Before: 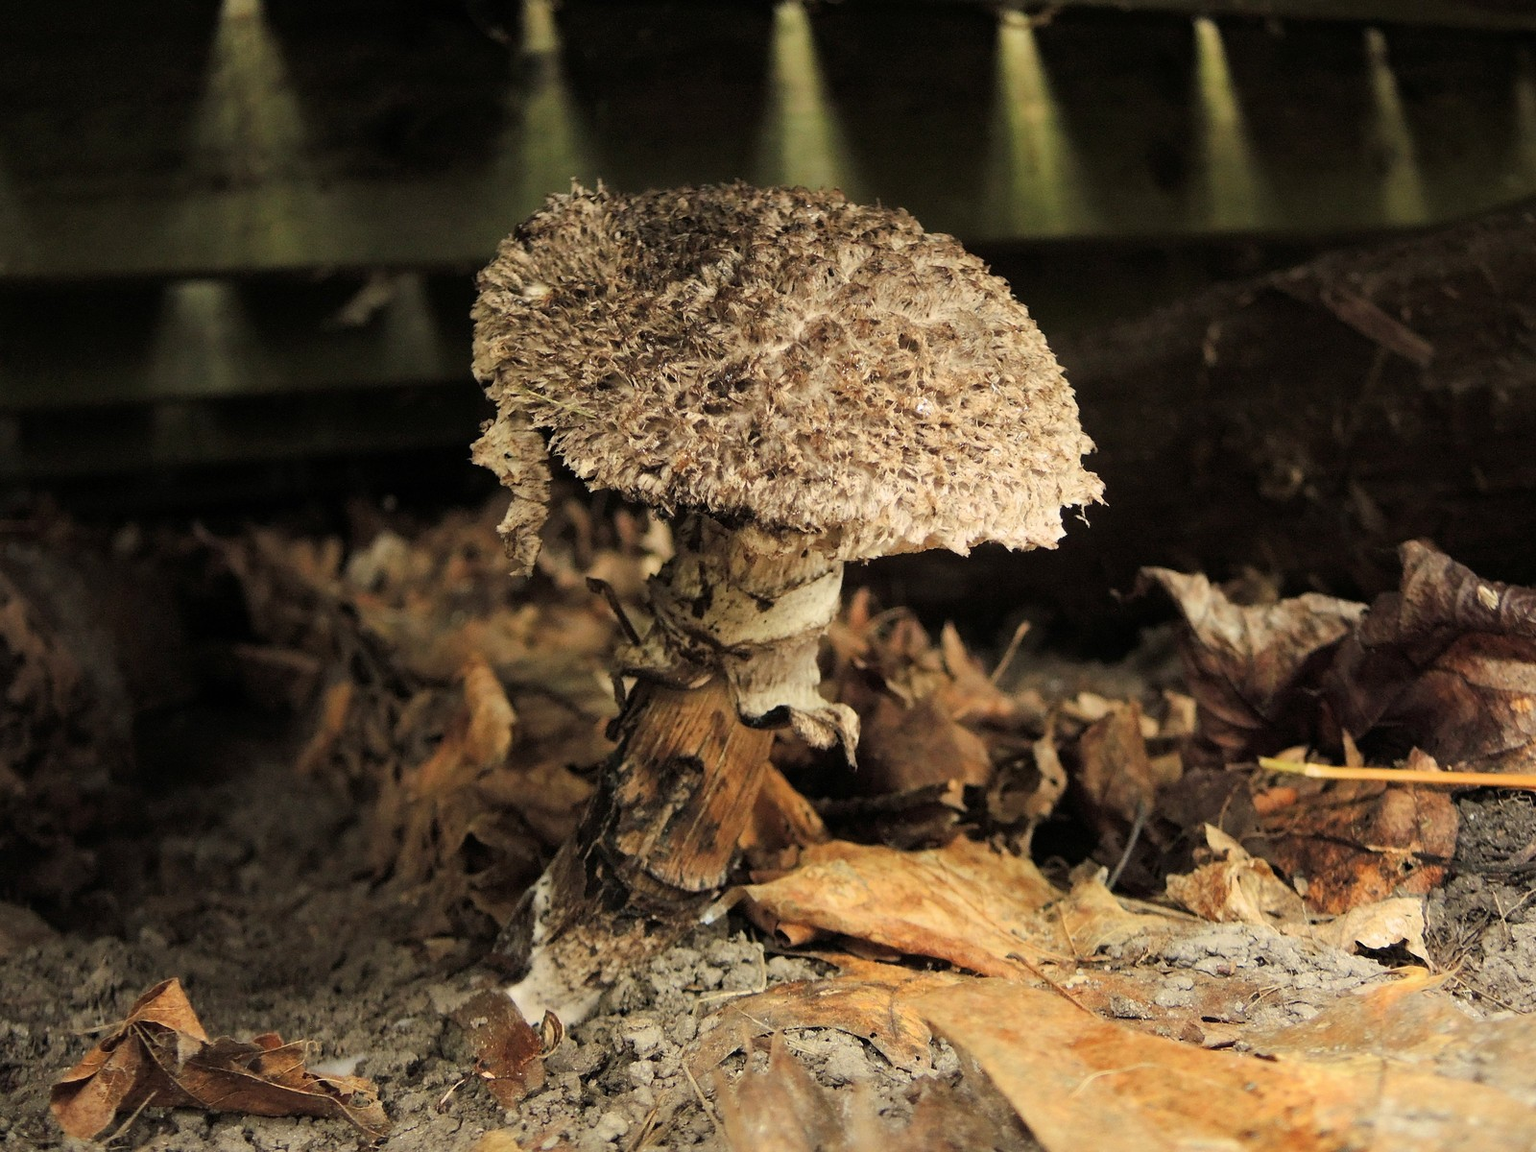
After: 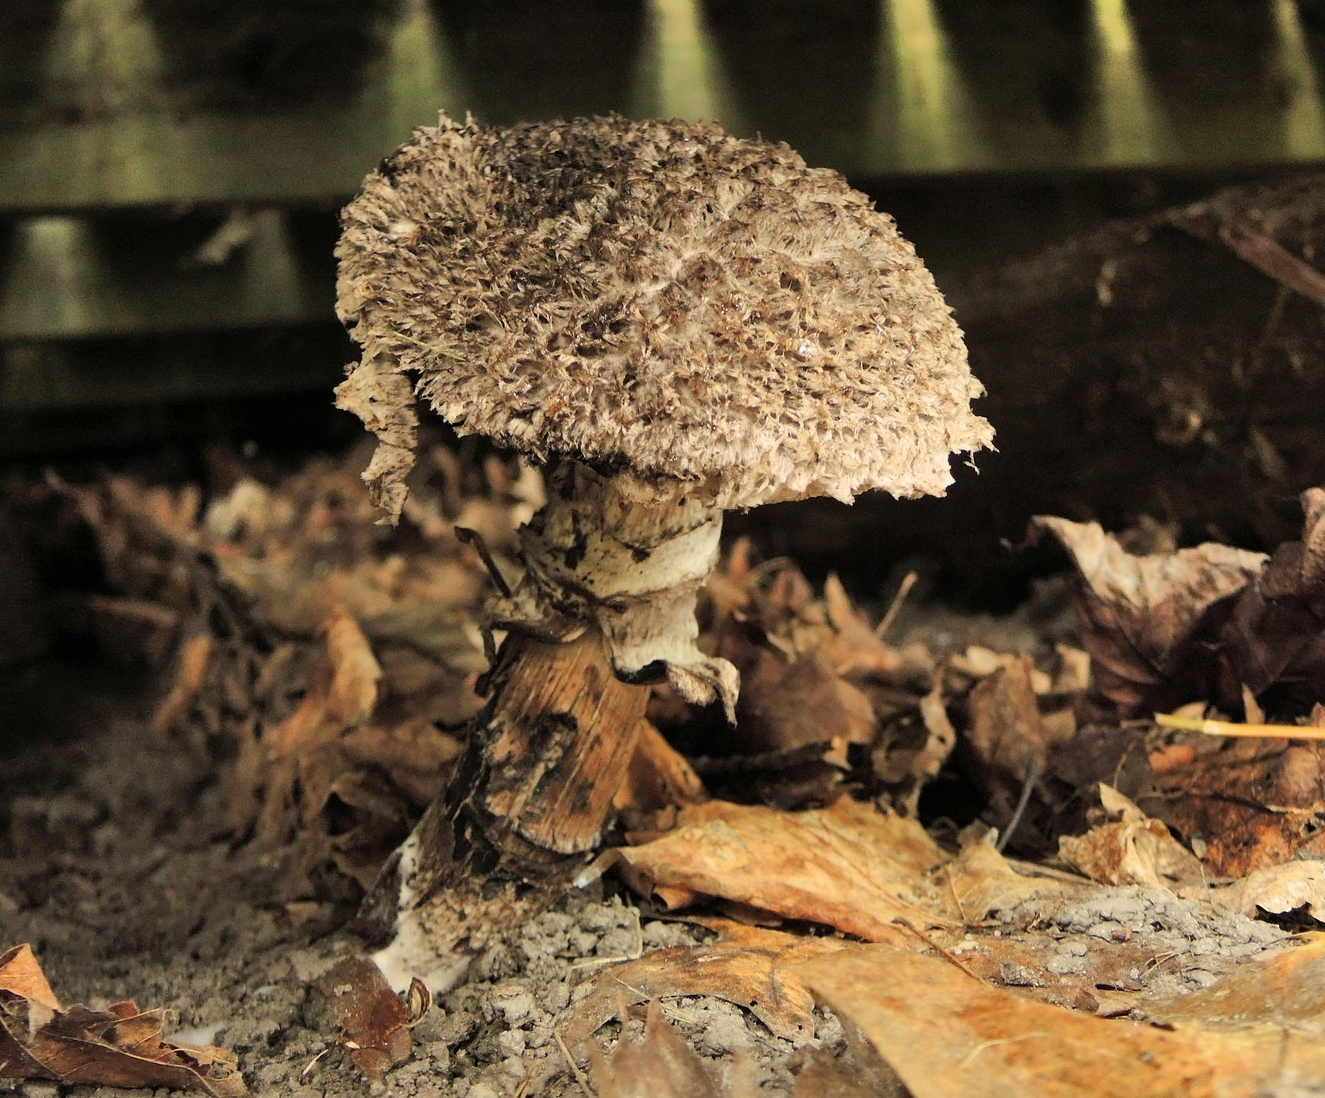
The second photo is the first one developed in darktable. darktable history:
crop: left 9.807%, top 6.259%, right 7.334%, bottom 2.177%
shadows and highlights: soften with gaussian
